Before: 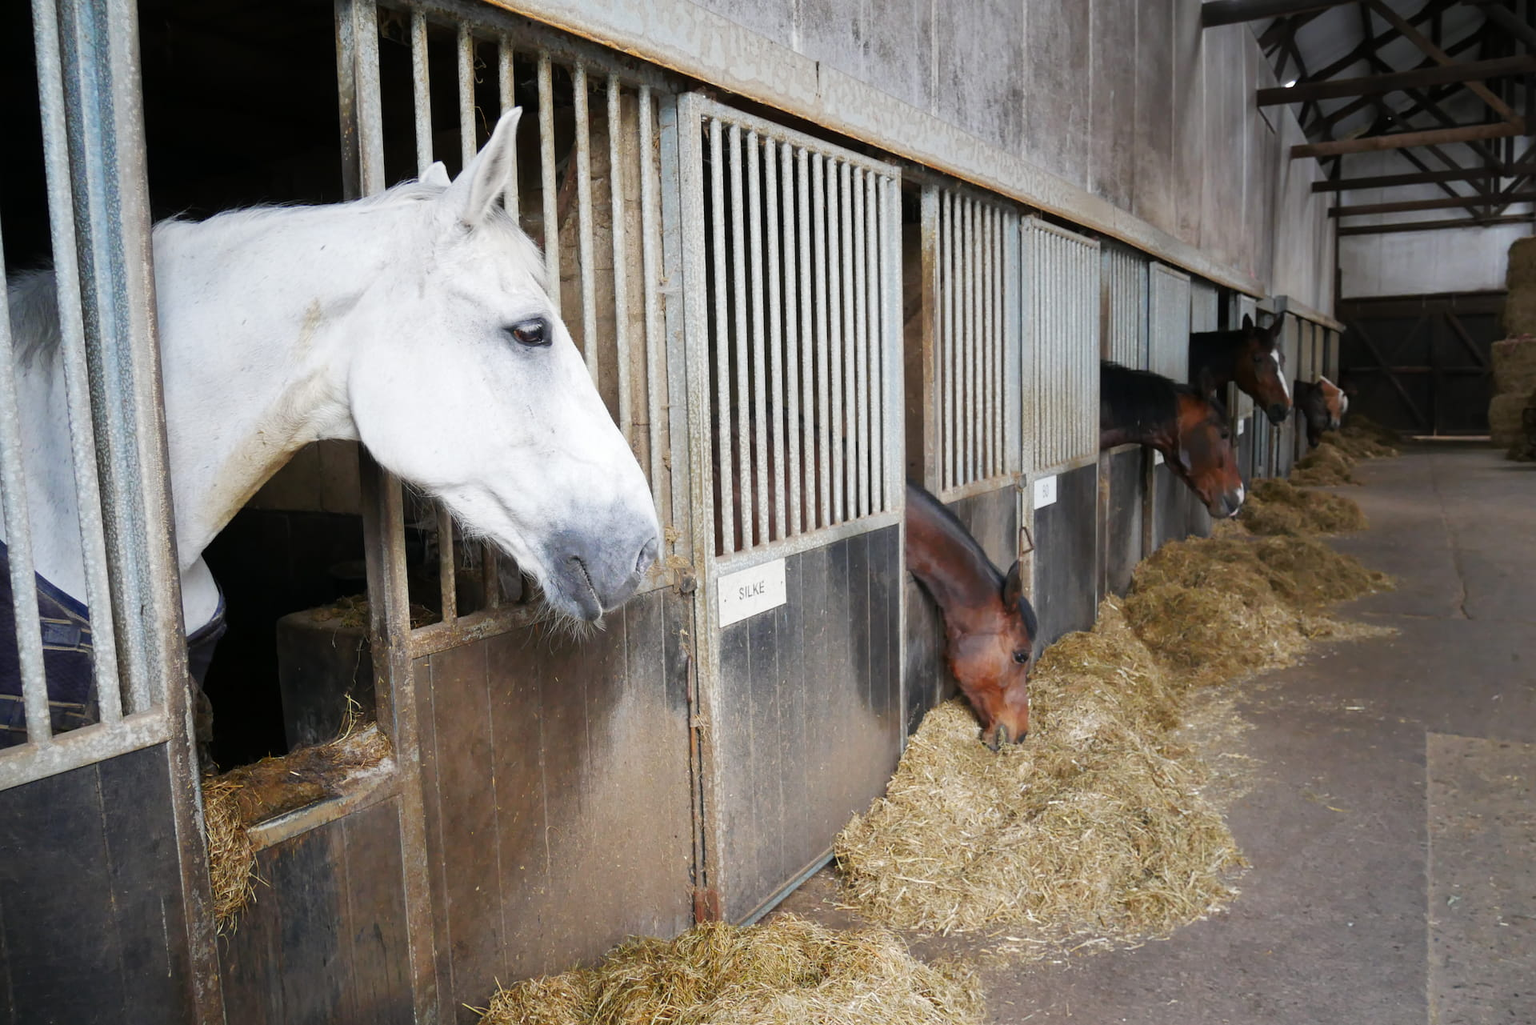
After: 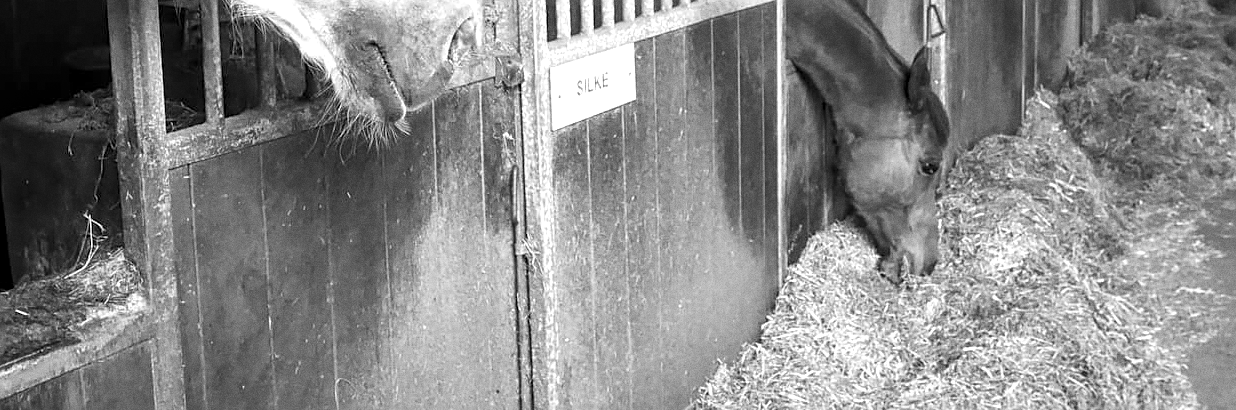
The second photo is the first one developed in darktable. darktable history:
crop: left 18.091%, top 51.13%, right 17.525%, bottom 16.85%
exposure: exposure 0.6 EV, compensate highlight preservation false
sharpen: on, module defaults
local contrast: detail 130%
grain: coarseness 22.88 ISO
monochrome: on, module defaults
